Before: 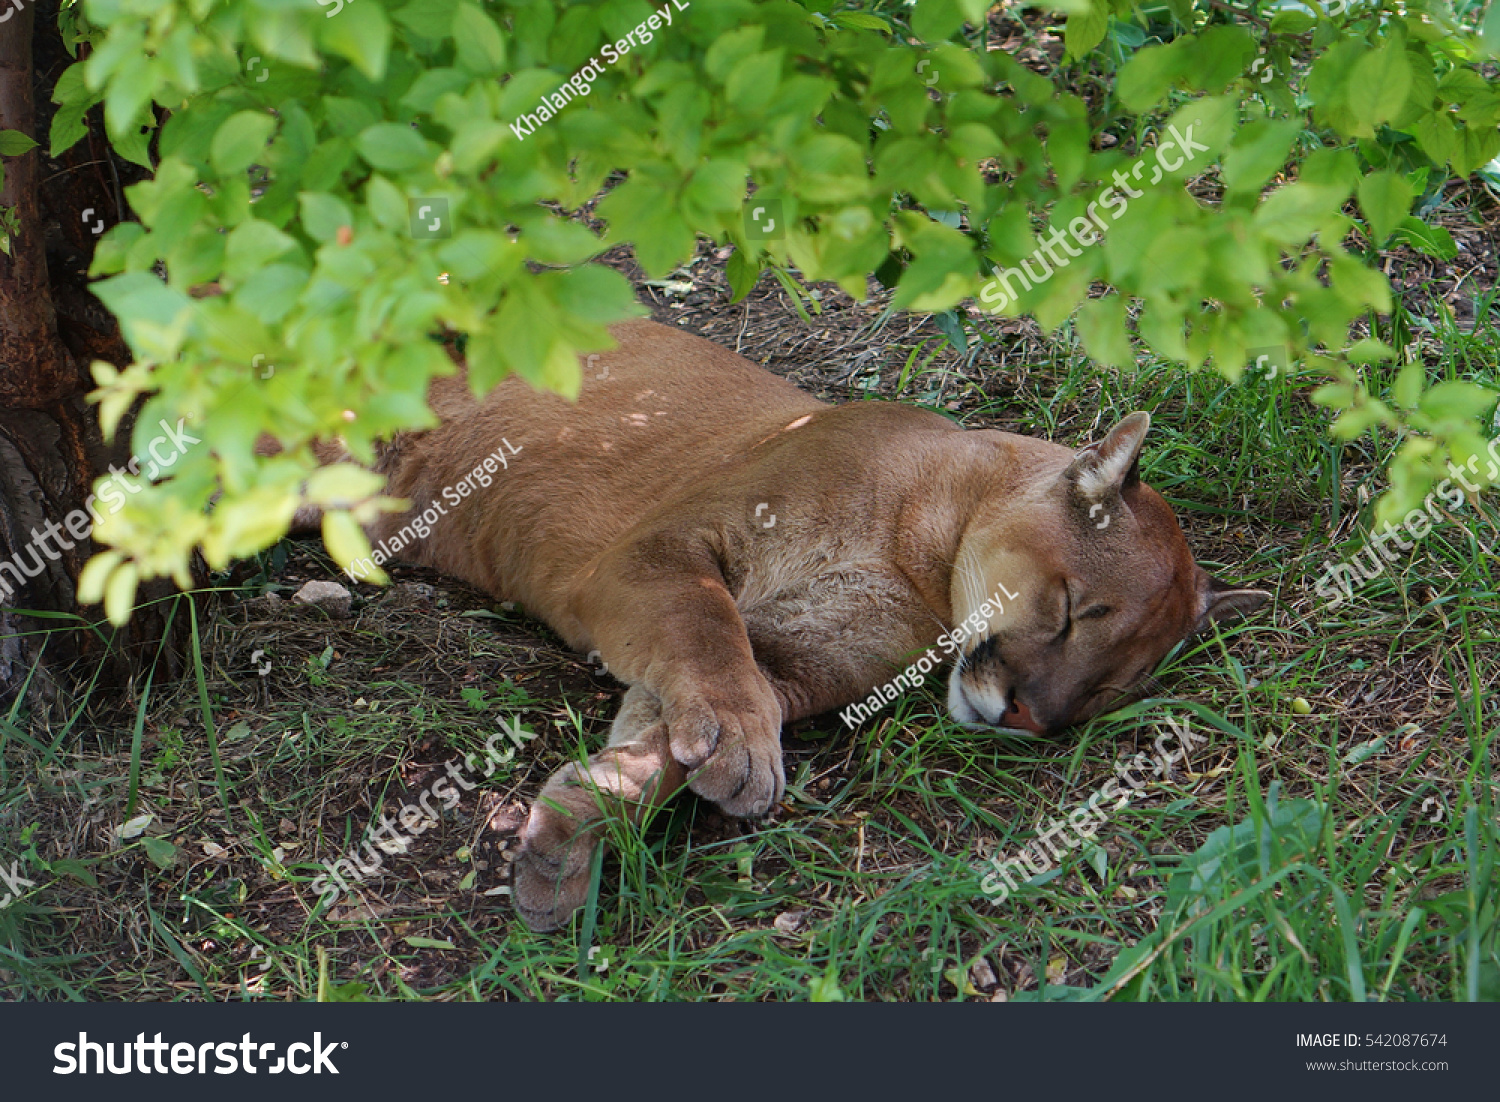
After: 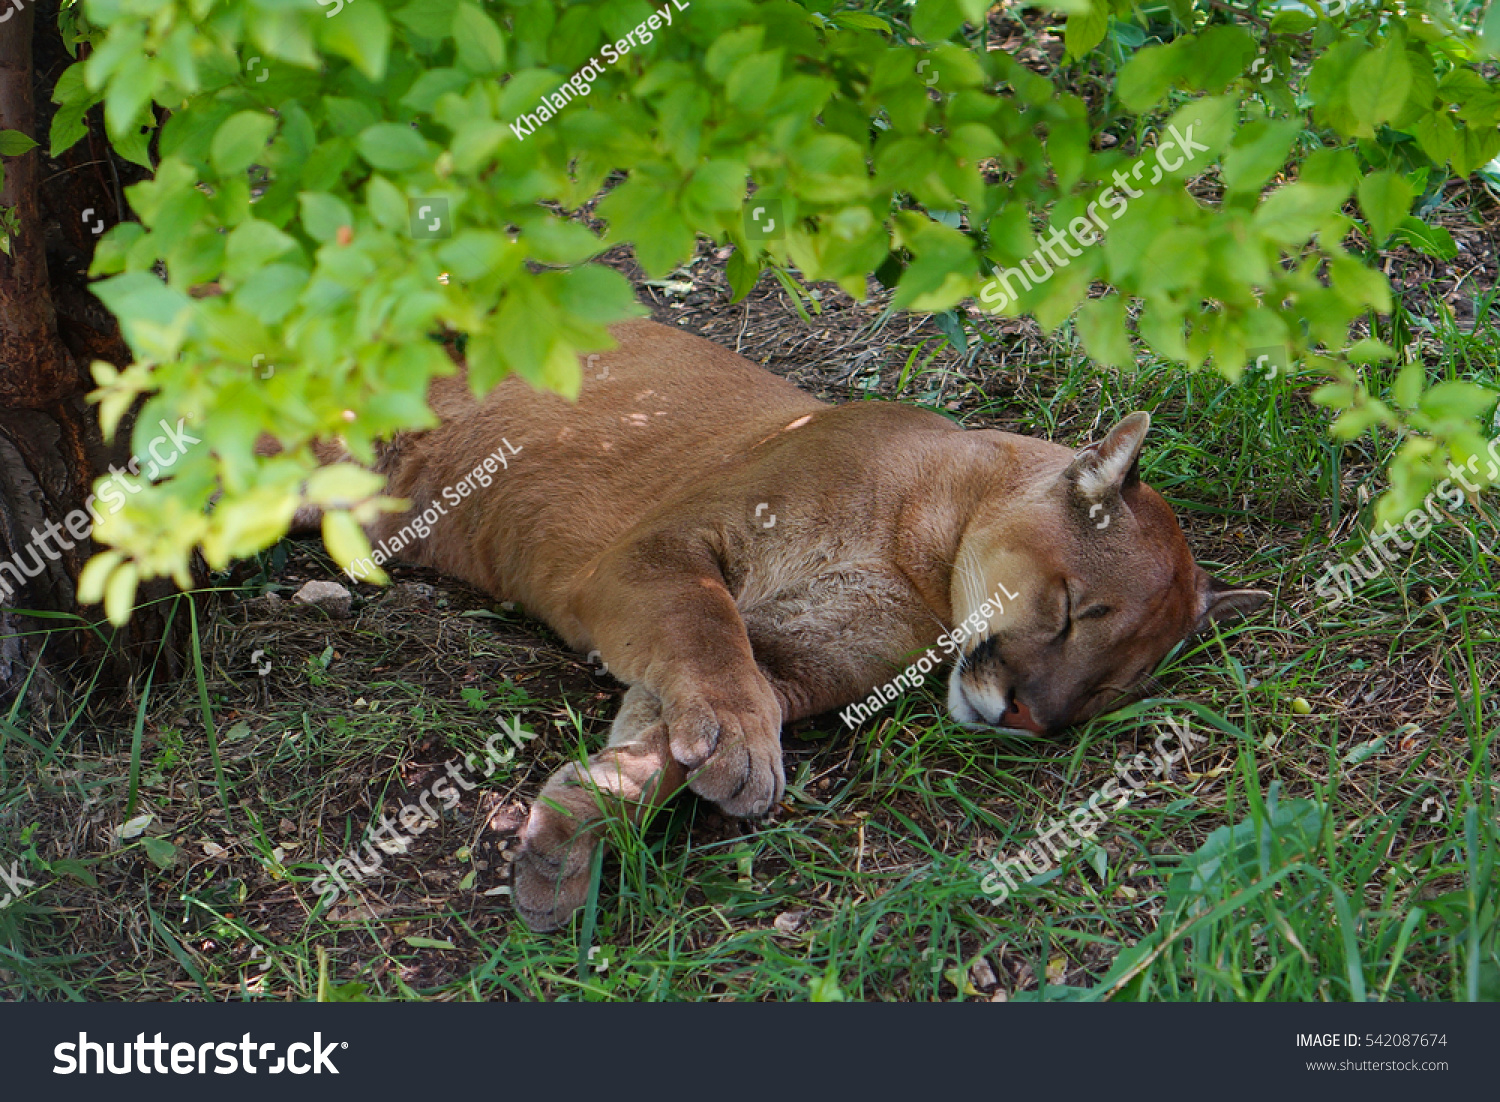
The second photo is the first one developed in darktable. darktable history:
color balance rgb: shadows lift › luminance -9.295%, perceptual saturation grading › global saturation 10.029%
